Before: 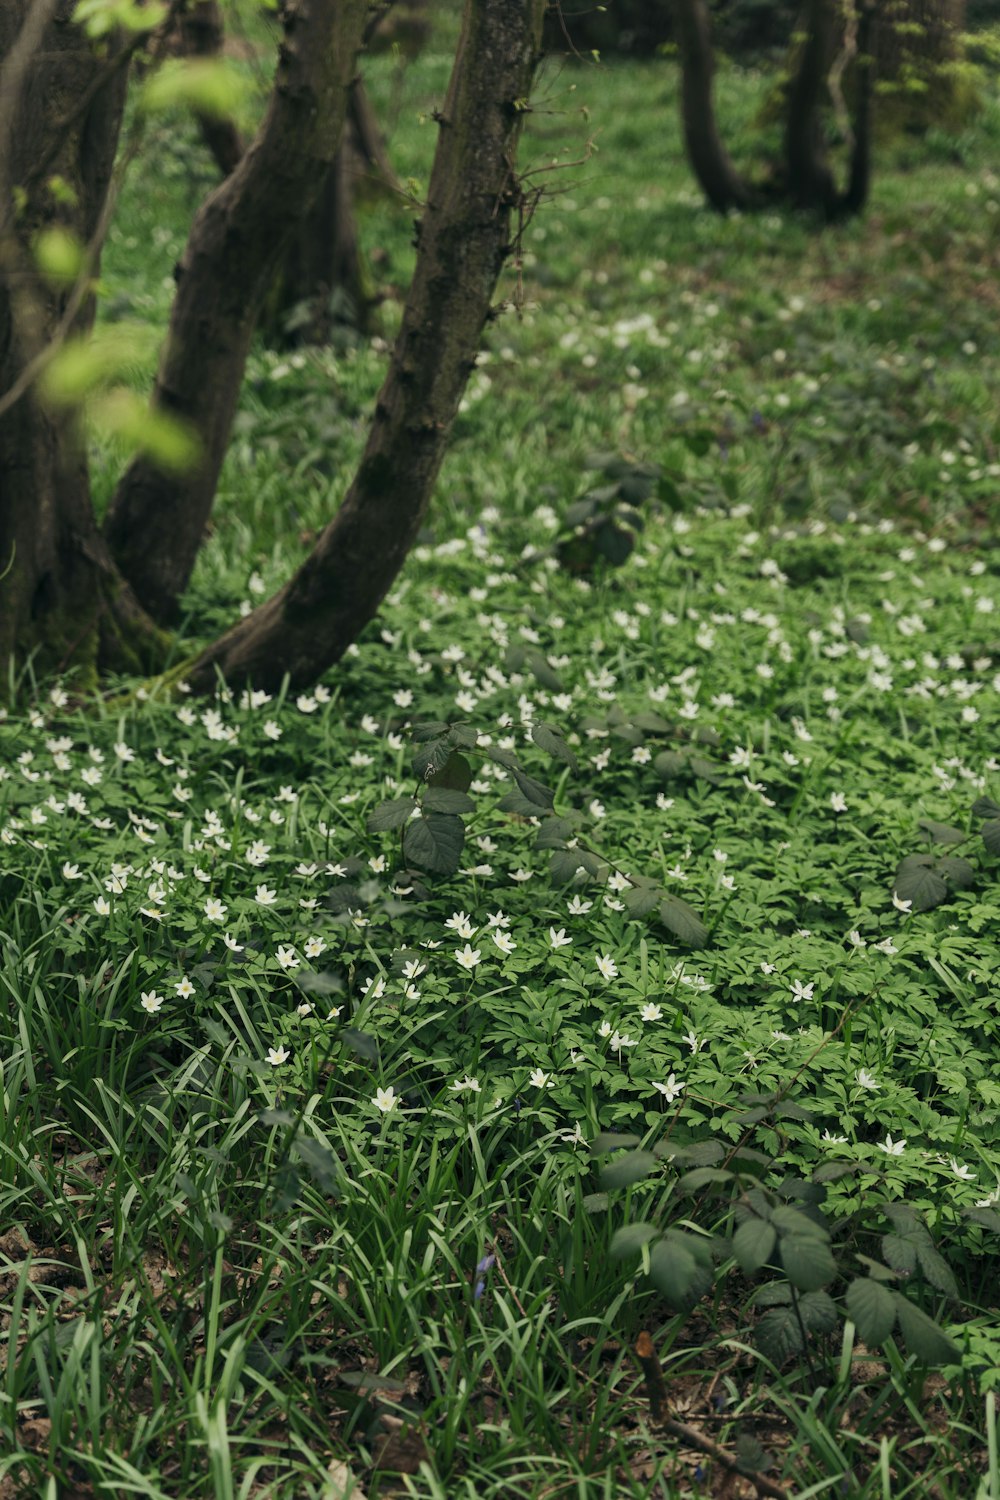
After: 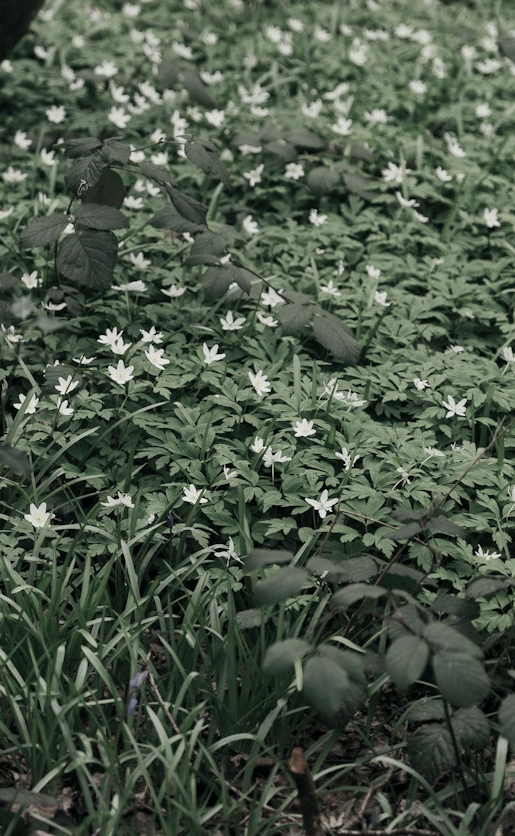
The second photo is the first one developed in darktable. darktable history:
color zones: curves: ch1 [(0.238, 0.163) (0.476, 0.2) (0.733, 0.322) (0.848, 0.134)]
crop: left 34.753%, top 38.973%, right 13.732%, bottom 5.275%
